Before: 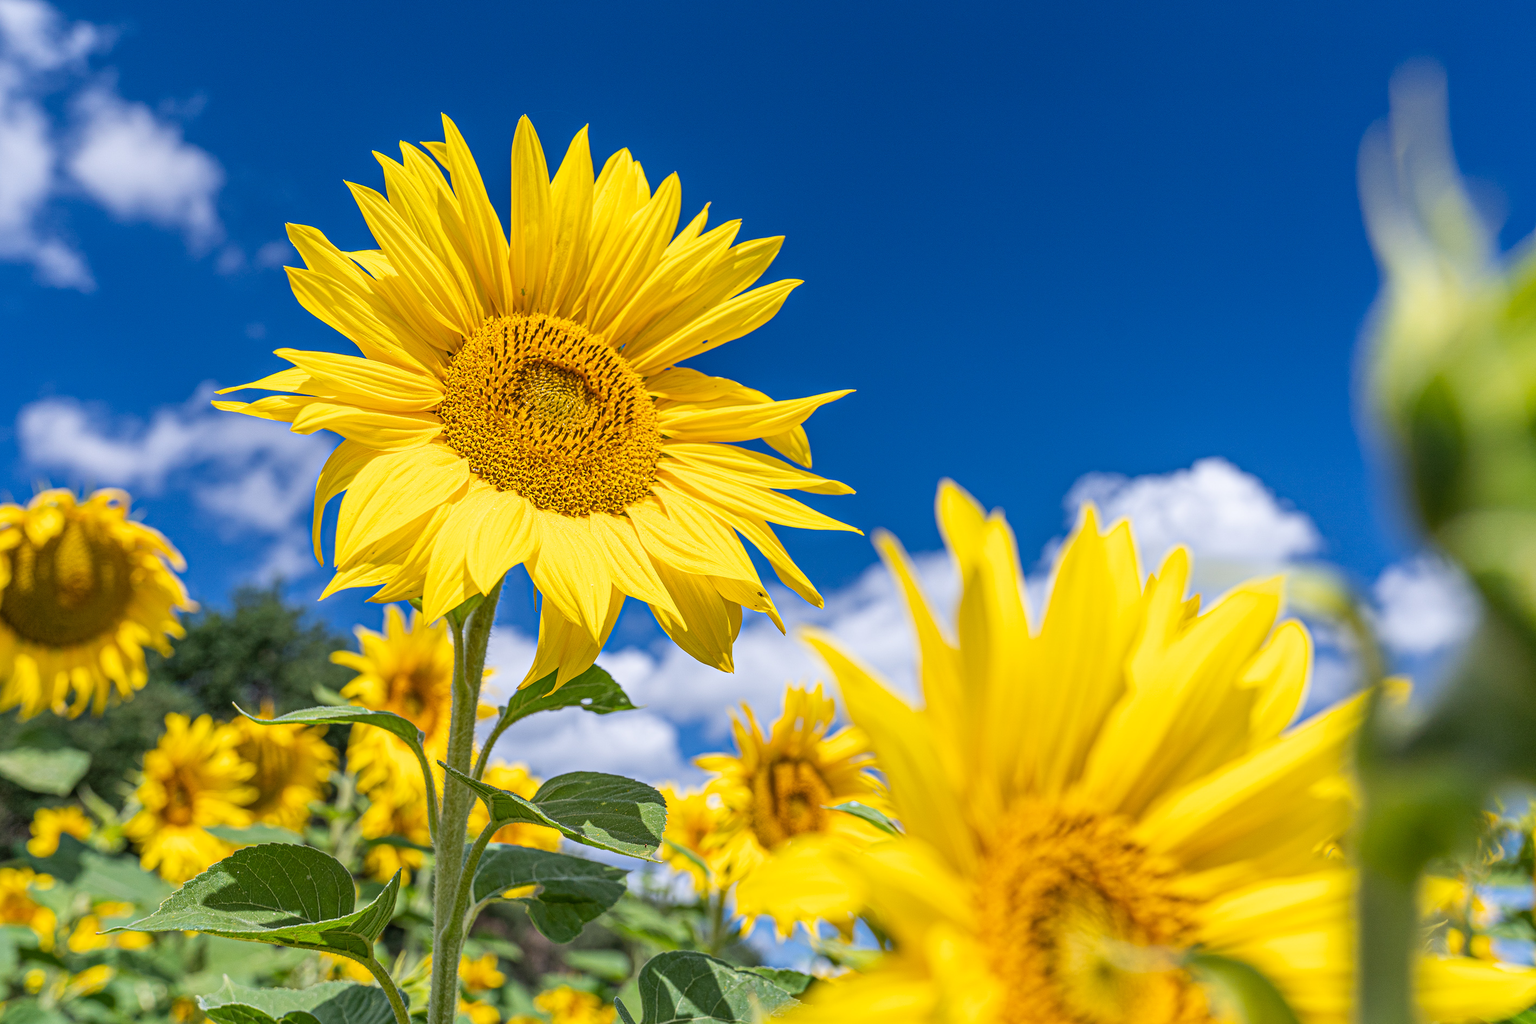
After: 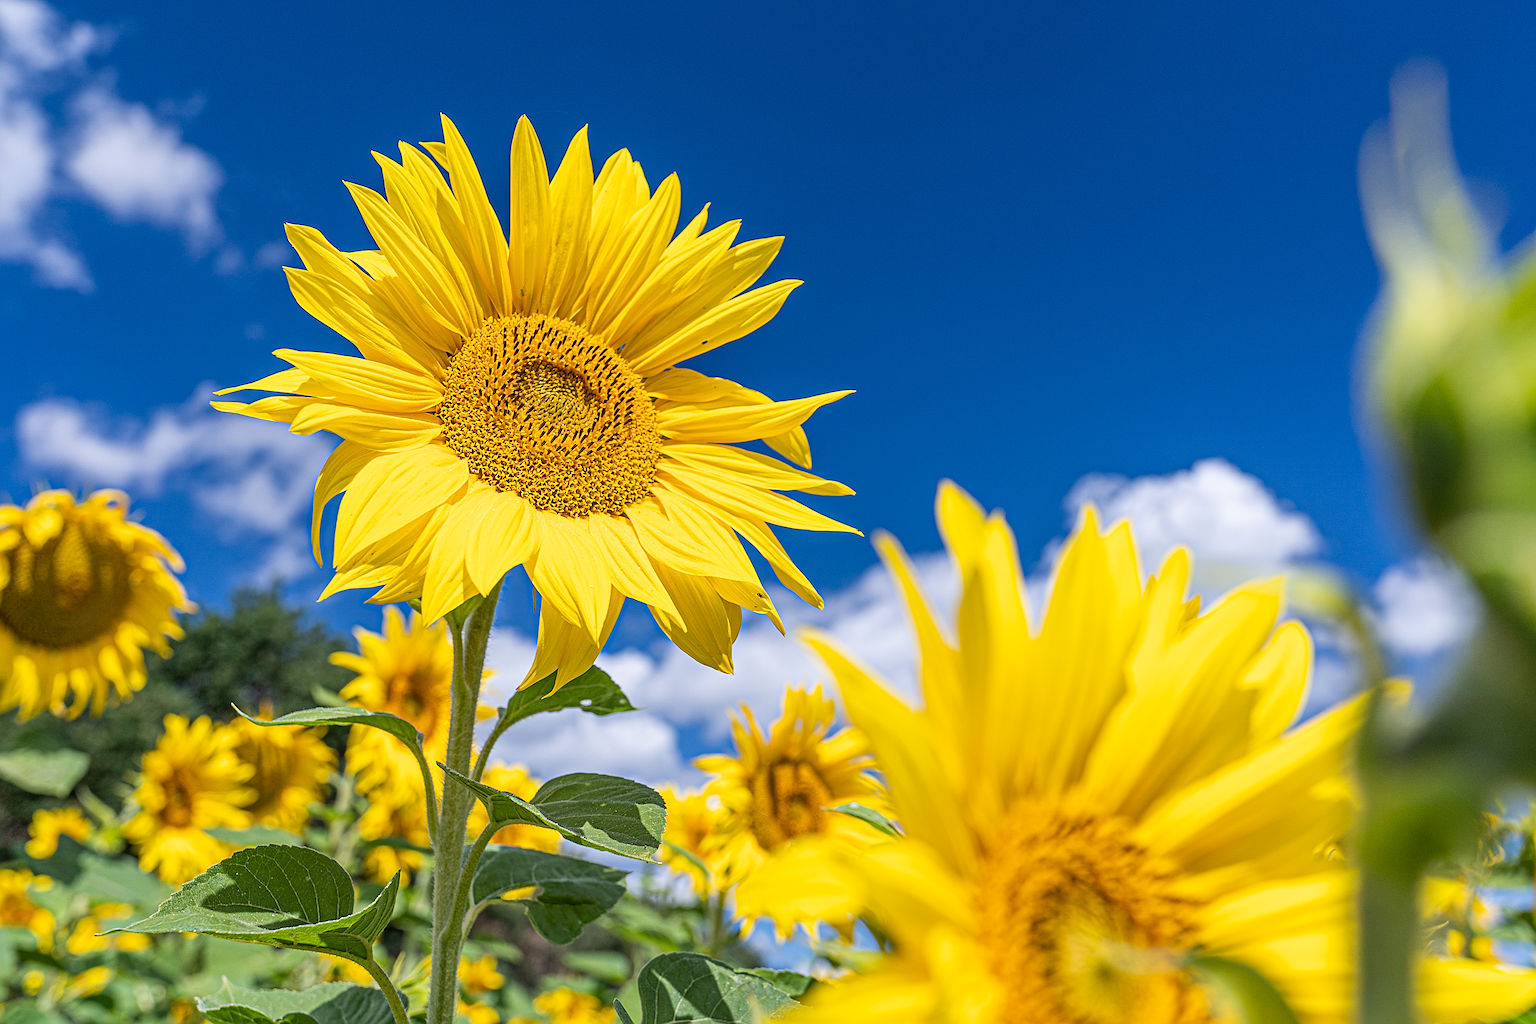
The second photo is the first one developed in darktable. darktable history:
sharpen: on, module defaults
crop and rotate: left 0.126%
